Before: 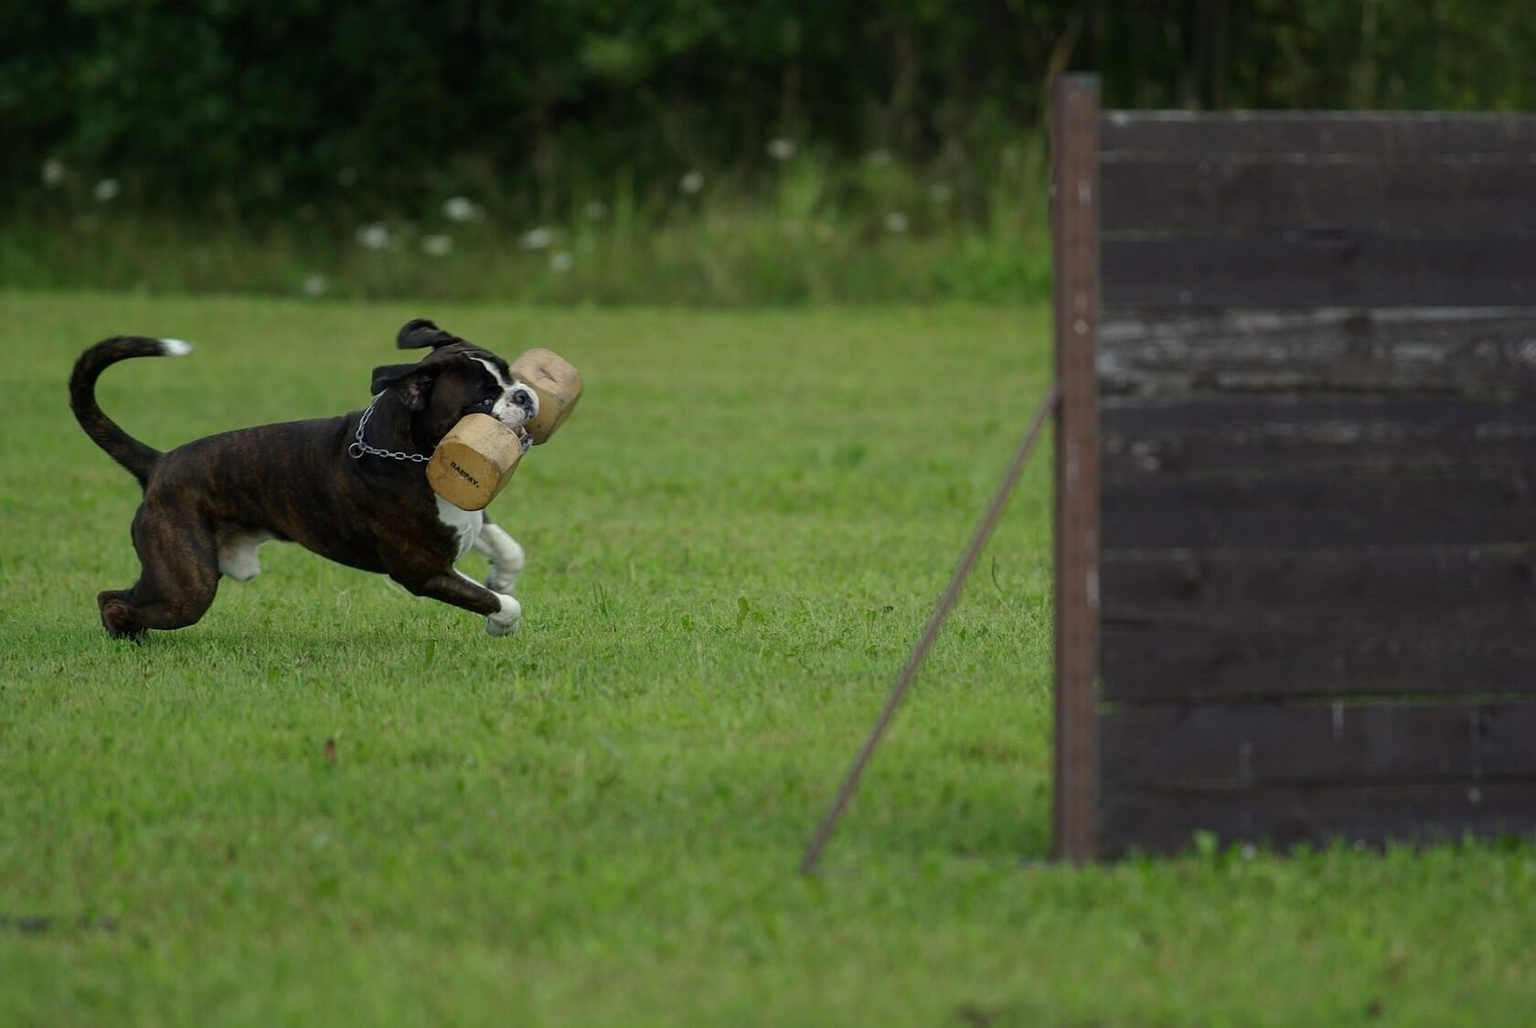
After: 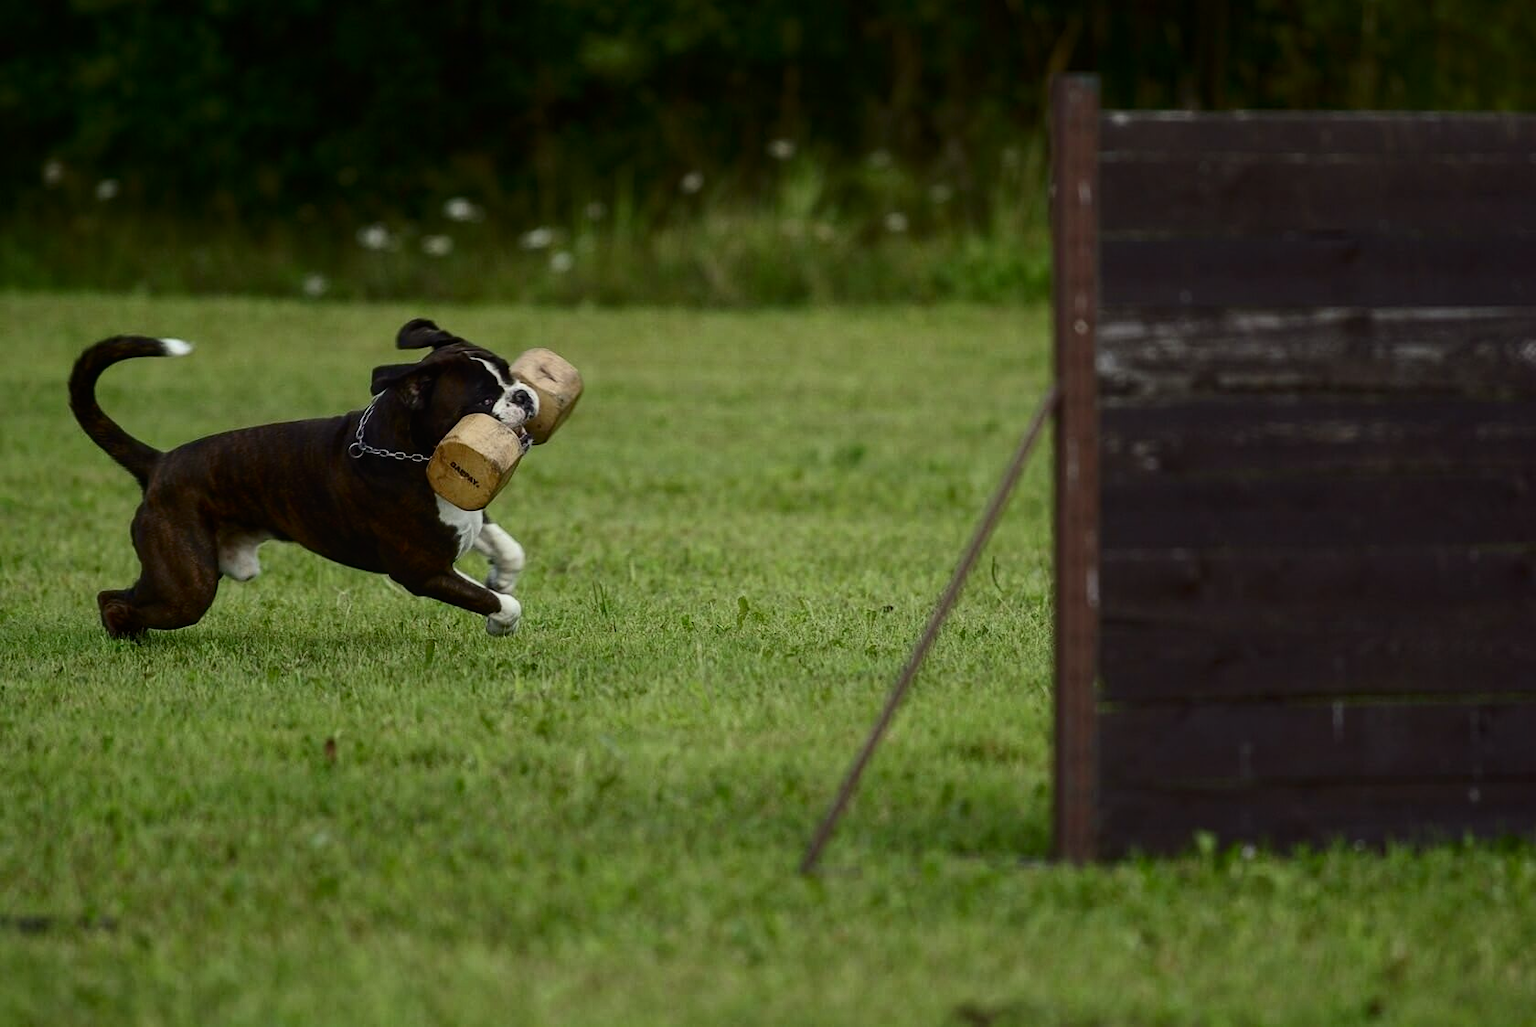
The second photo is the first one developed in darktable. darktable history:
contrast brightness saturation: contrast 0.271
color balance rgb: power › luminance -3.702%, power › chroma 0.561%, power › hue 37.87°, linear chroma grading › shadows -1.638%, linear chroma grading › highlights -14.659%, linear chroma grading › global chroma -9.848%, linear chroma grading › mid-tones -10.023%, perceptual saturation grading › global saturation 19.465%, global vibrance 20%
local contrast: detail 109%
